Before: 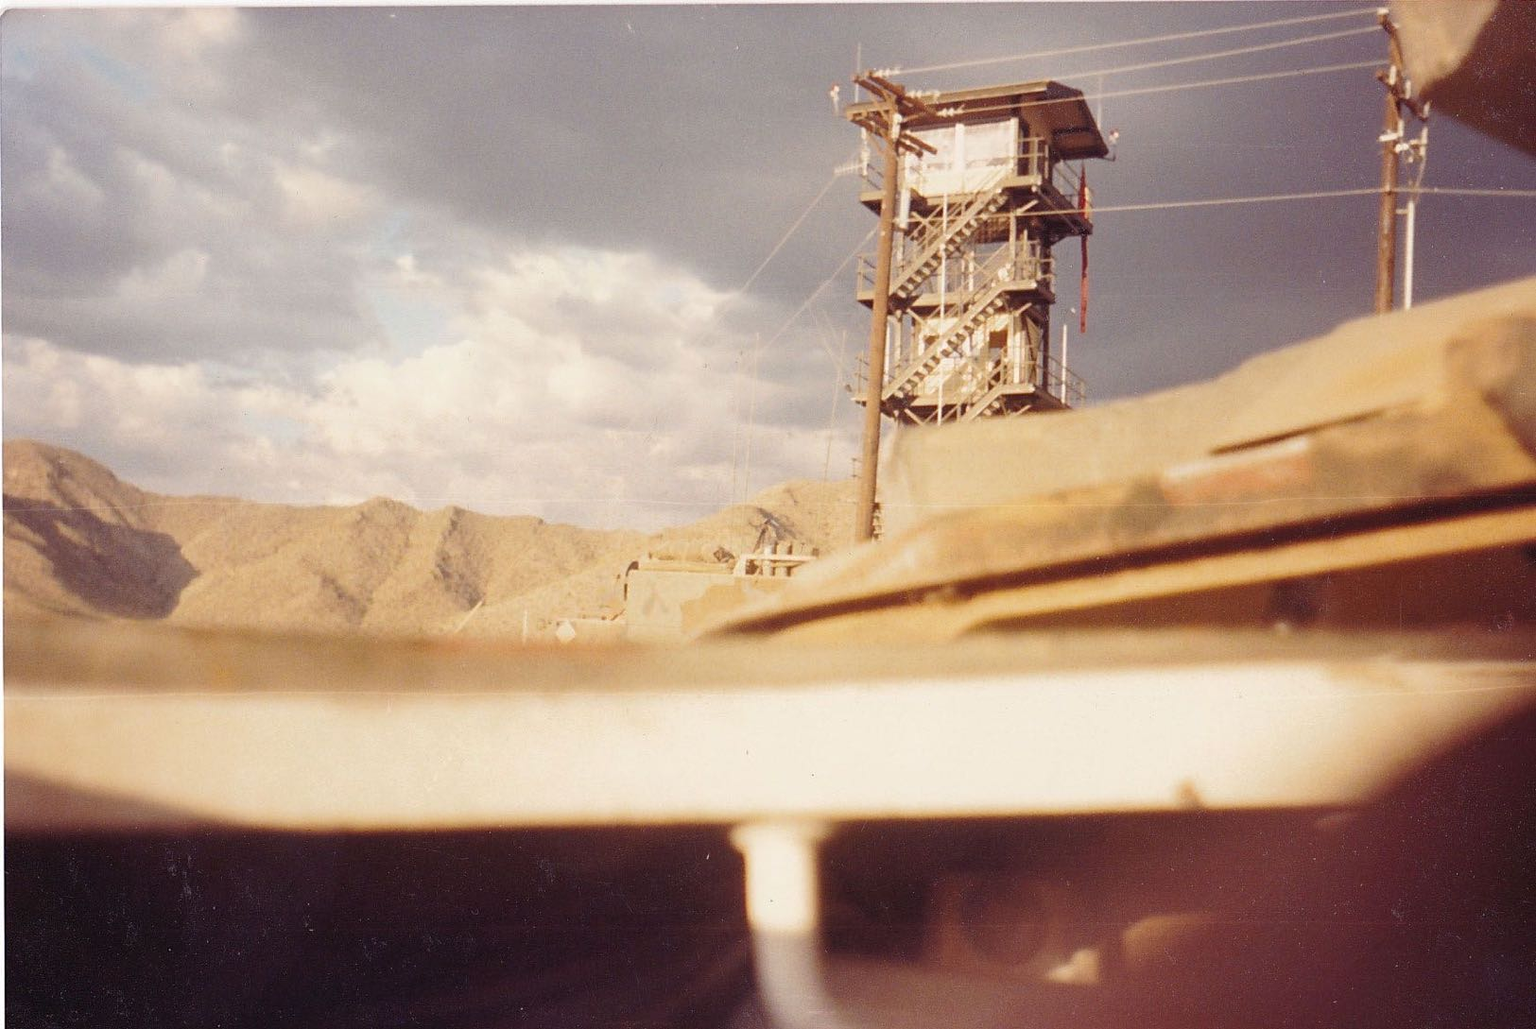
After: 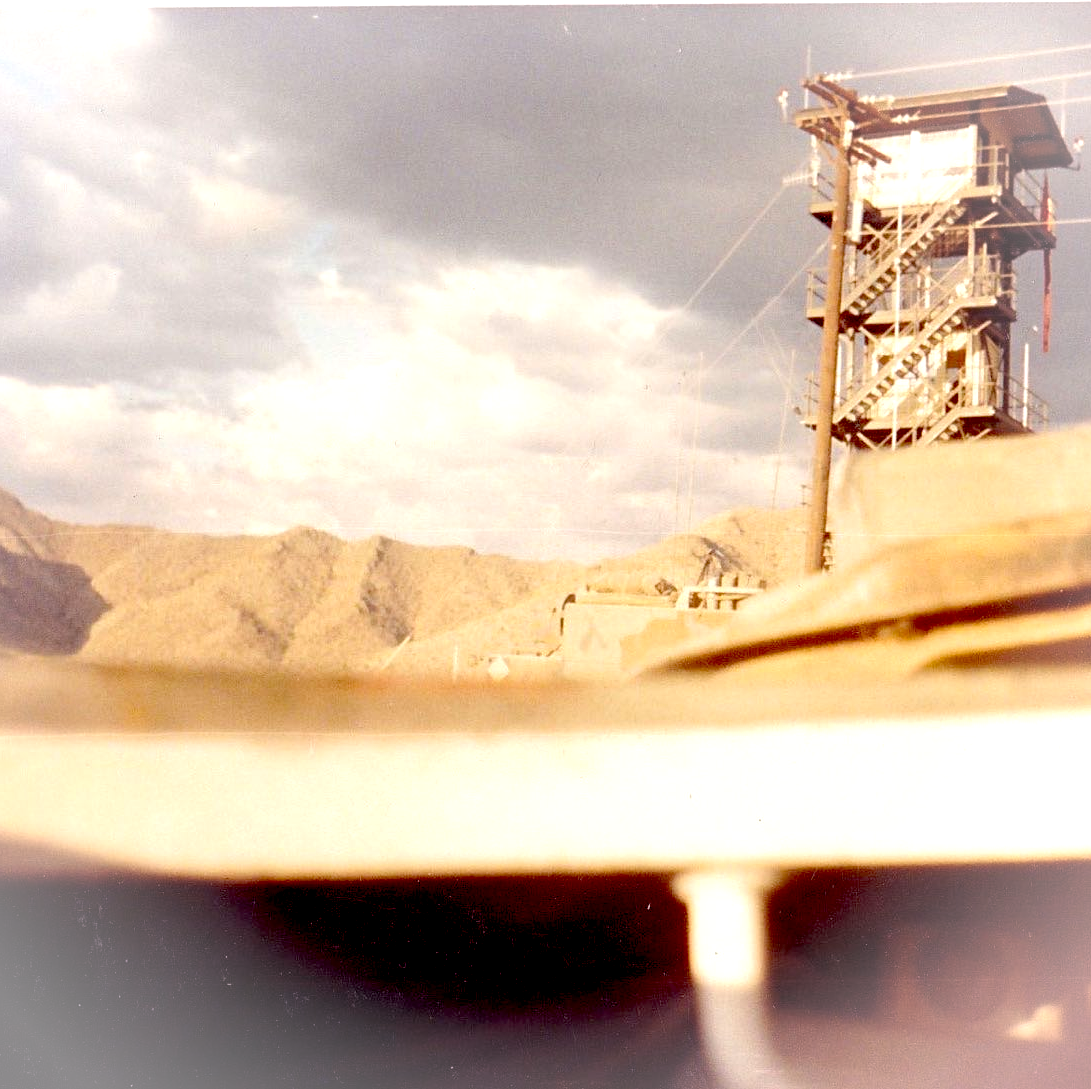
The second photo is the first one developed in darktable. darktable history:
exposure: black level correction 0.04, exposure 0.499 EV, compensate exposure bias true, compensate highlight preservation false
vignetting: brightness 0.305, saturation -0.002, automatic ratio true
crop and rotate: left 6.166%, right 26.652%
